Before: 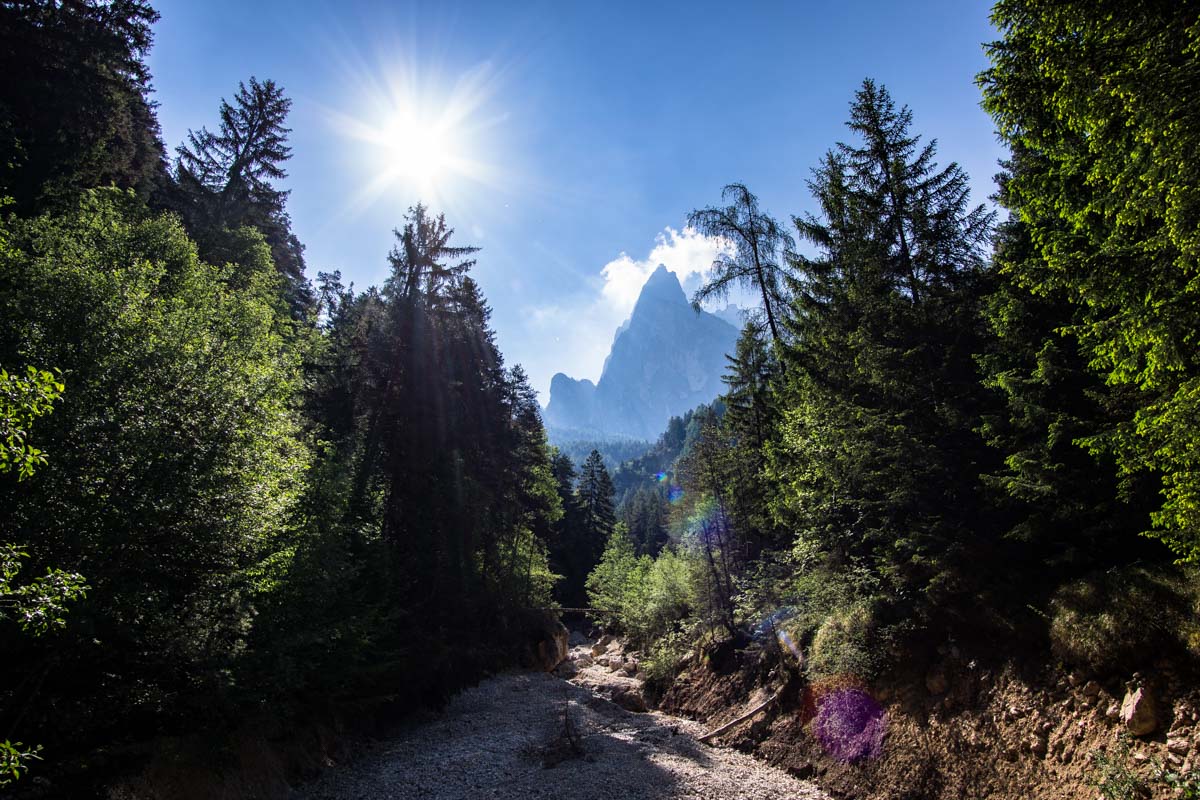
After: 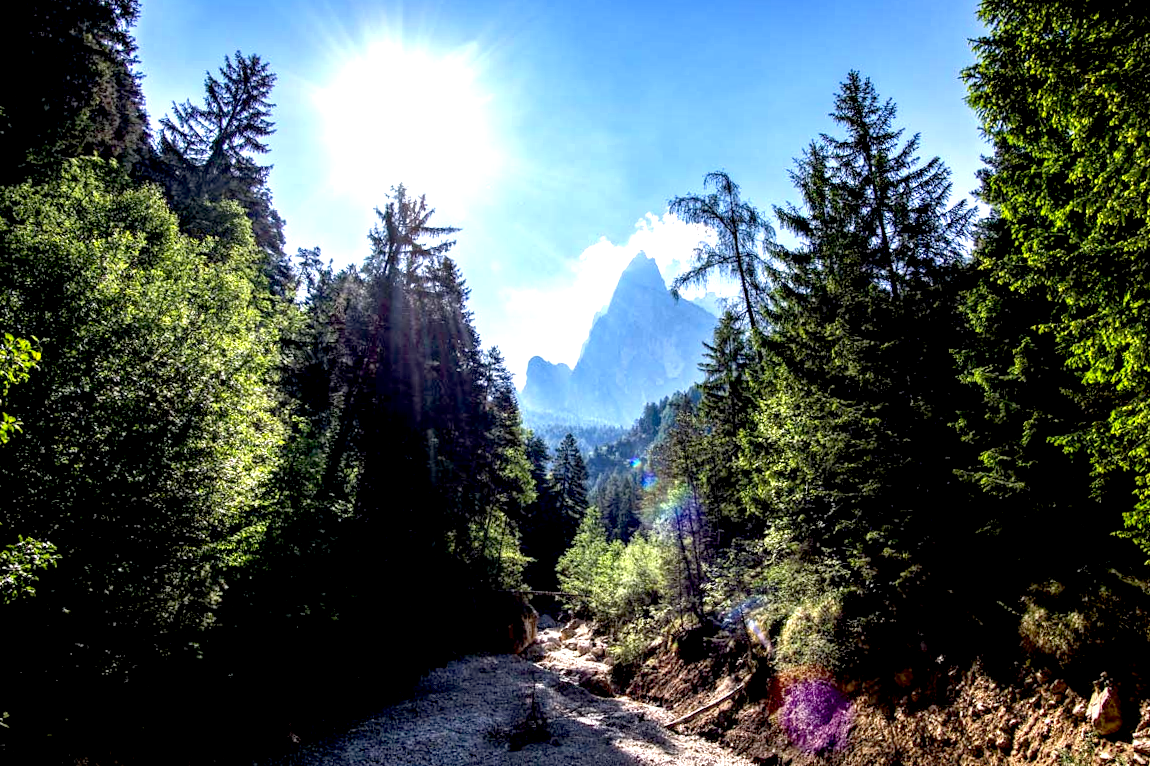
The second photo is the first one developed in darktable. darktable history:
crop and rotate: angle -1.67°
local contrast: on, module defaults
exposure: black level correction 0.011, exposure 1.083 EV, compensate exposure bias true, compensate highlight preservation false
